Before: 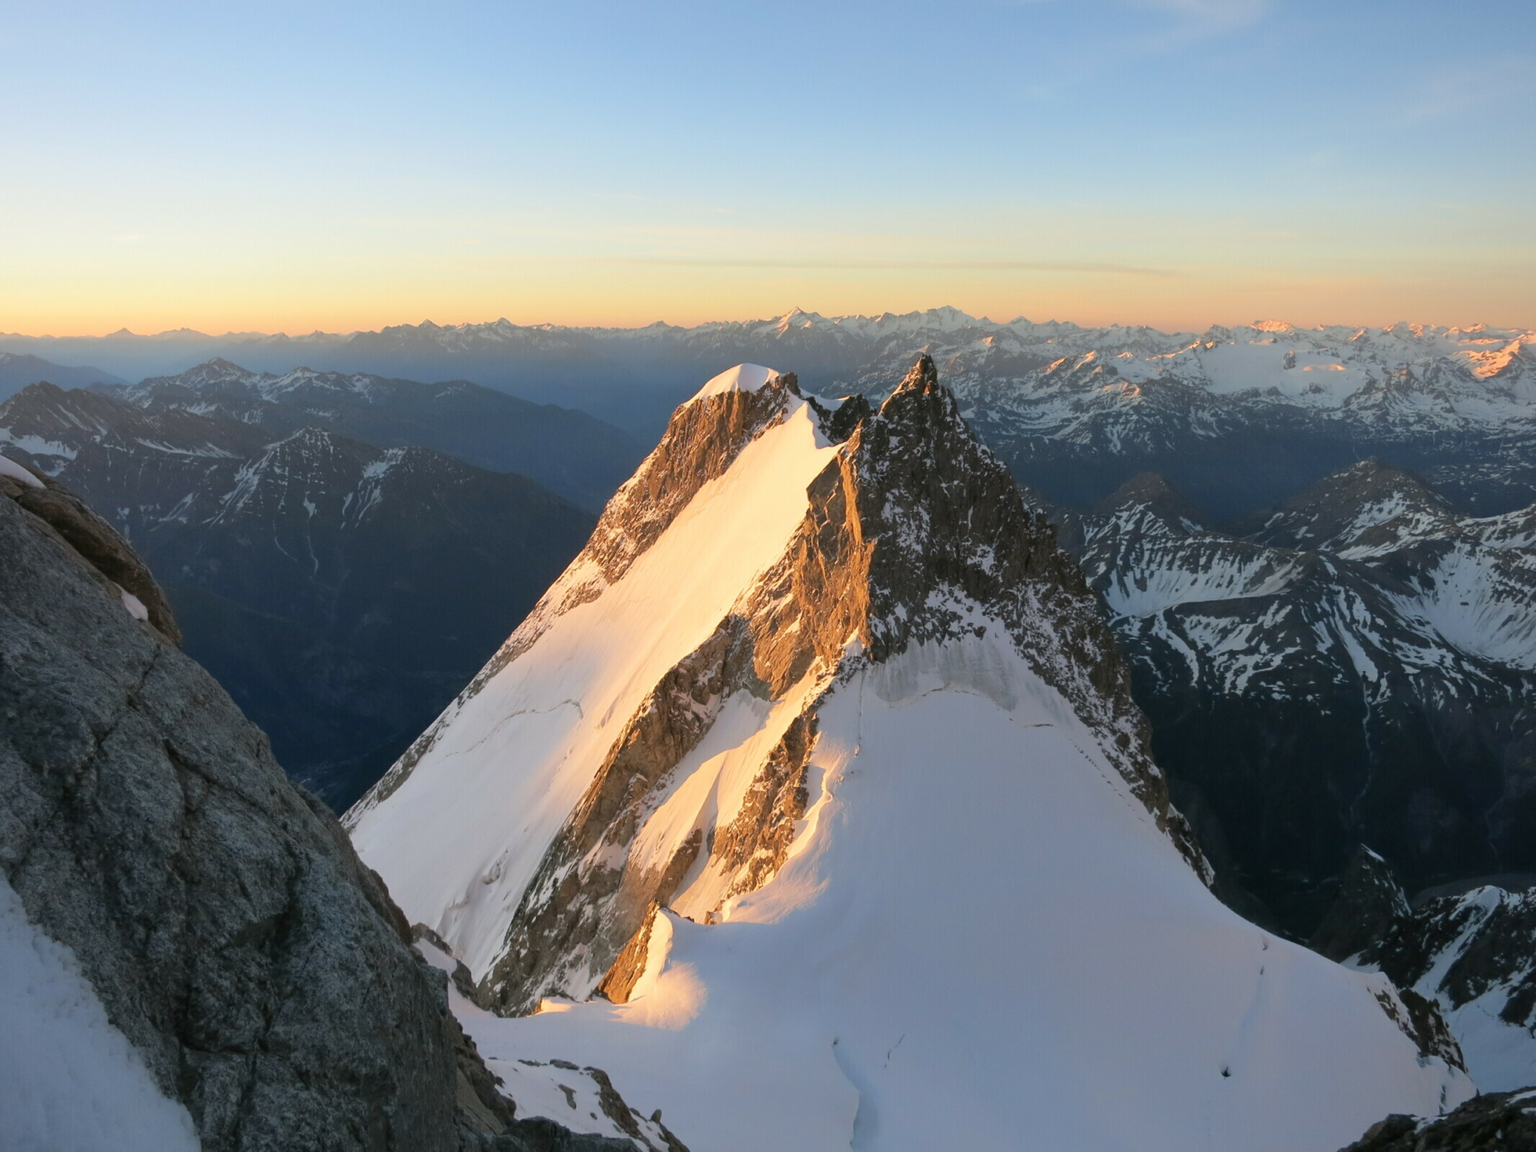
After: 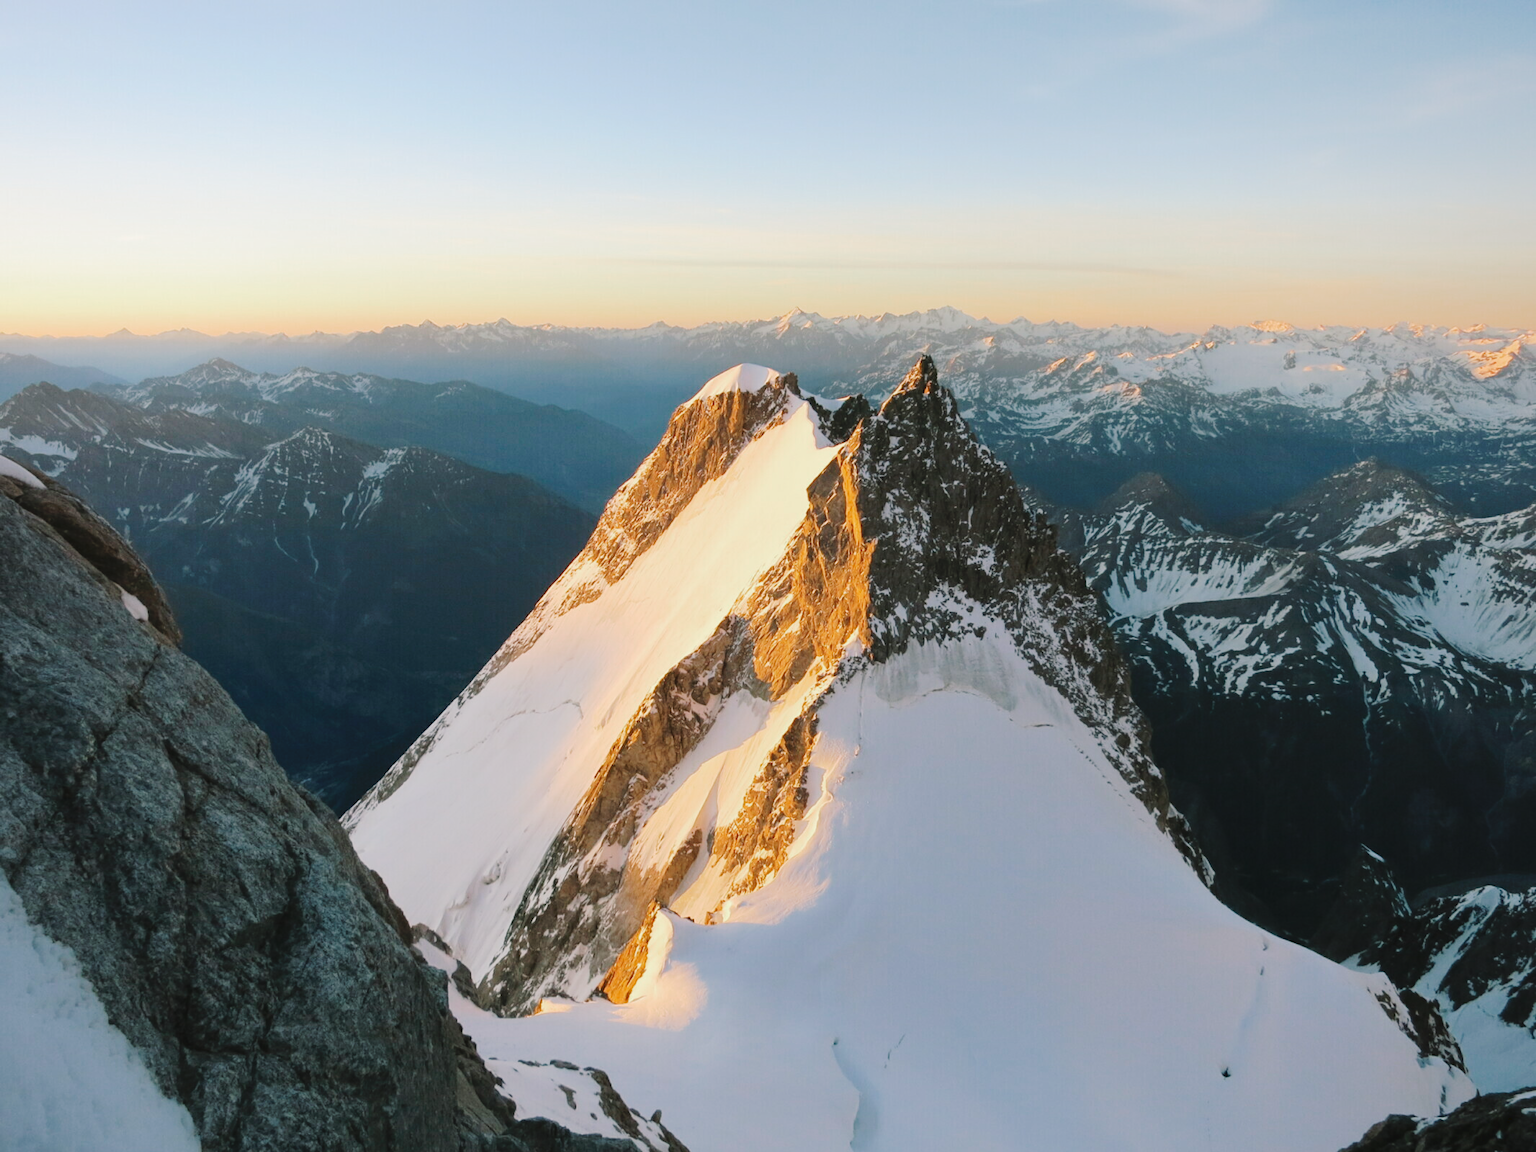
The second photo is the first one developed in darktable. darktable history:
tone curve: curves: ch0 [(0, 0) (0.003, 0.039) (0.011, 0.041) (0.025, 0.048) (0.044, 0.065) (0.069, 0.084) (0.1, 0.104) (0.136, 0.137) (0.177, 0.19) (0.224, 0.245) (0.277, 0.32) (0.335, 0.409) (0.399, 0.496) (0.468, 0.58) (0.543, 0.656) (0.623, 0.733) (0.709, 0.796) (0.801, 0.852) (0.898, 0.93) (1, 1)], preserve colors none
color look up table: target L [94.53, 88.02, 83.73, 85.18, 87.32, 82.91, 62.74, 63.7, 58.65, 66.48, 53.46, 45.57, 53.97, 25.77, 200.37, 82.11, 71.9, 72.66, 62.14, 55.19, 52.69, 48.8, 48.26, 39.74, 30.92, 28.66, 17.25, 87.81, 81.14, 73.62, 64.8, 61.27, 59.99, 65.32, 57.56, 61.66, 42.48, 42.92, 30.82, 21.23, 15.61, 1.845, 92.53, 79.75, 68.78, 52.31, 43.88, 44.26, 40.13], target a [-11.01, -19.24, -37.17, -18.76, -55.74, -56.59, -18.19, -0.888, -10.73, -49.3, -51.84, -29.32, -8.348, -18.32, 0, 5.901, 28.36, 40.15, 49.06, 63.8, 19.1, 56.13, 64.13, 19.23, 7.531, 43.1, 14.31, 17.62, -0.46, 49.05, 20.96, 64.65, 5.39, 73.26, 80.17, 37.01, 66.65, 63.65, 22.36, 39.44, 3.309, 6.942, -18.73, -40.55, -39.26, -27.97, -9.34, -27.73, -13.28], target b [20.37, 11.47, 39.93, 50.56, -3.254, 28.48, 21.13, 33.42, 54.75, 10.08, 34.43, 23.01, 6.608, 21.26, 0, 11.68, 69.58, 20.29, 49.7, 23.02, 31.7, 53.83, 34.98, 41.15, 3.848, 13.51, 26.33, -11.76, -21.77, -33.55, -11.17, -3.98, -52.81, -46.82, -33.36, -30.13, -13.71, -59.21, -63.86, -36.38, -25.65, -2.89, -8.377, -19.16, -3.667, -25.4, -35.53, -6.844, -10.72], num patches 49
